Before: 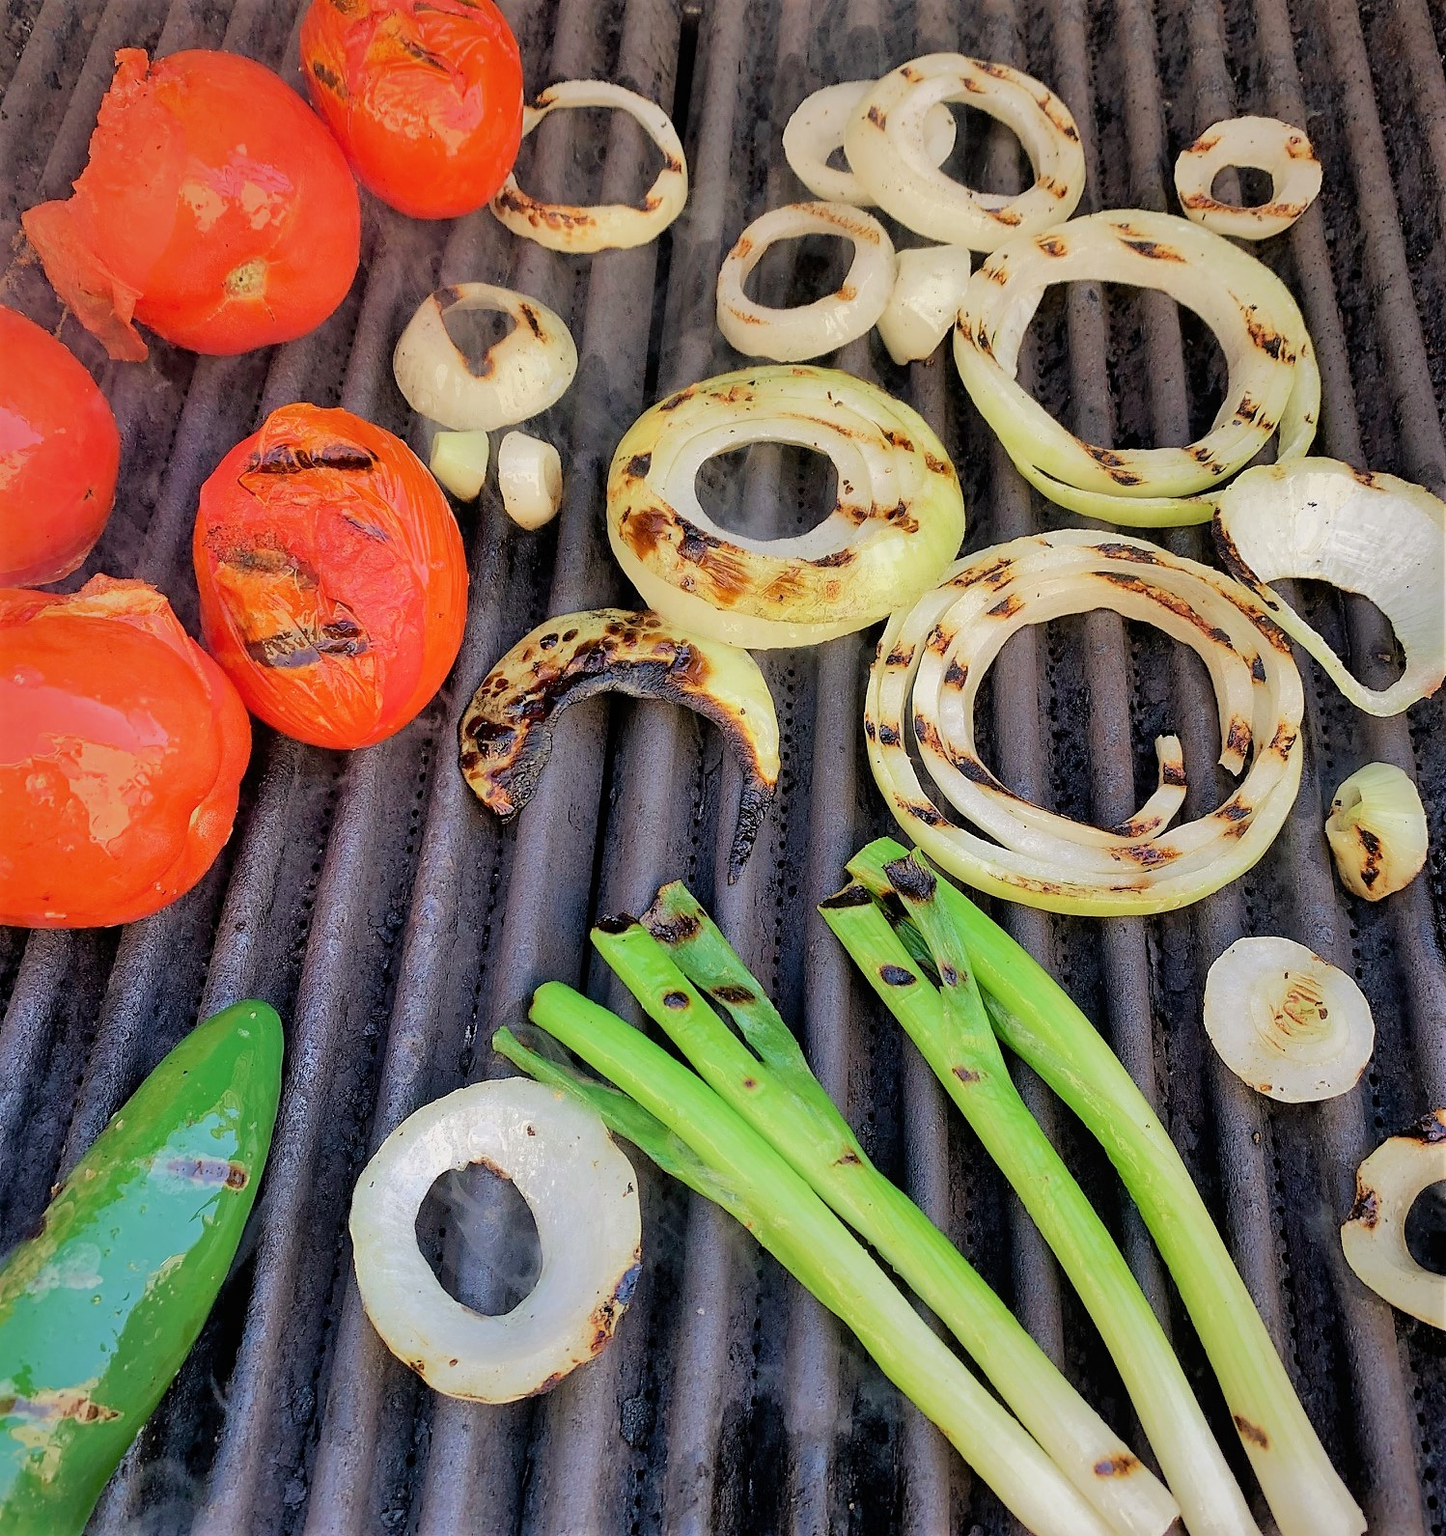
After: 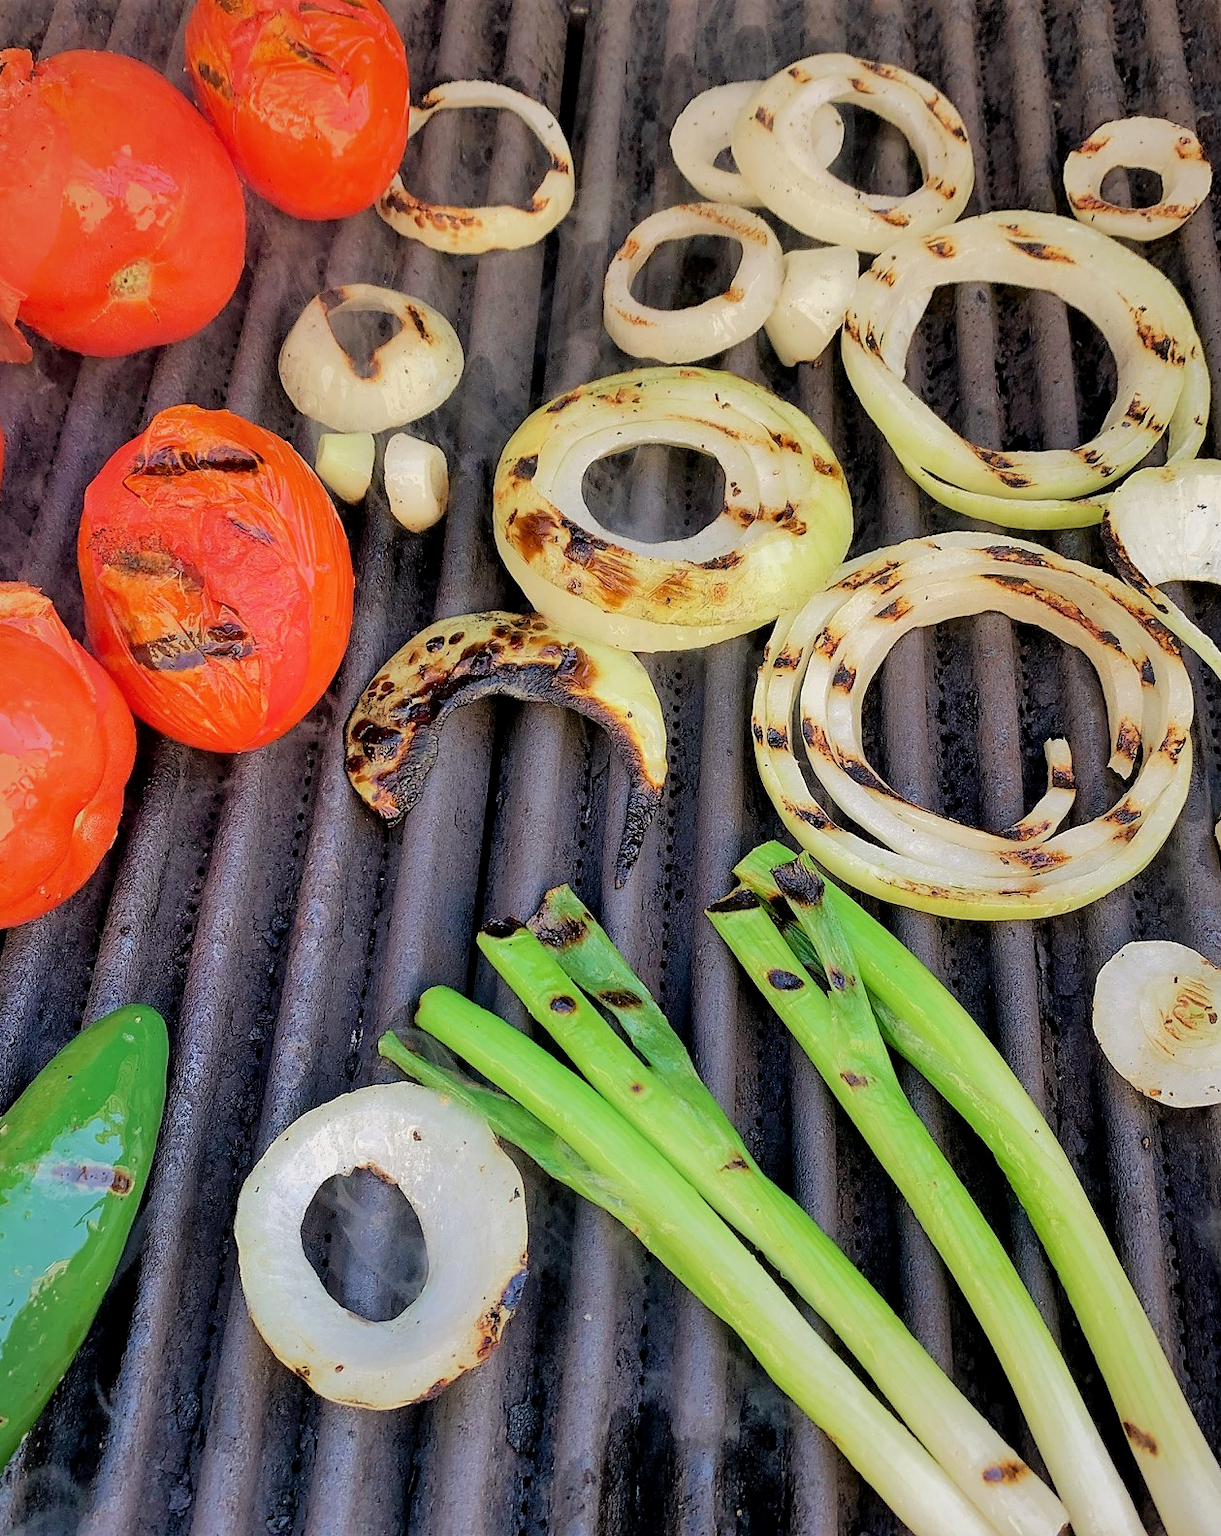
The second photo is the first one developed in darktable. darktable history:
exposure: black level correction 0.002, compensate highlight preservation false
crop: left 8.026%, right 7.374%
